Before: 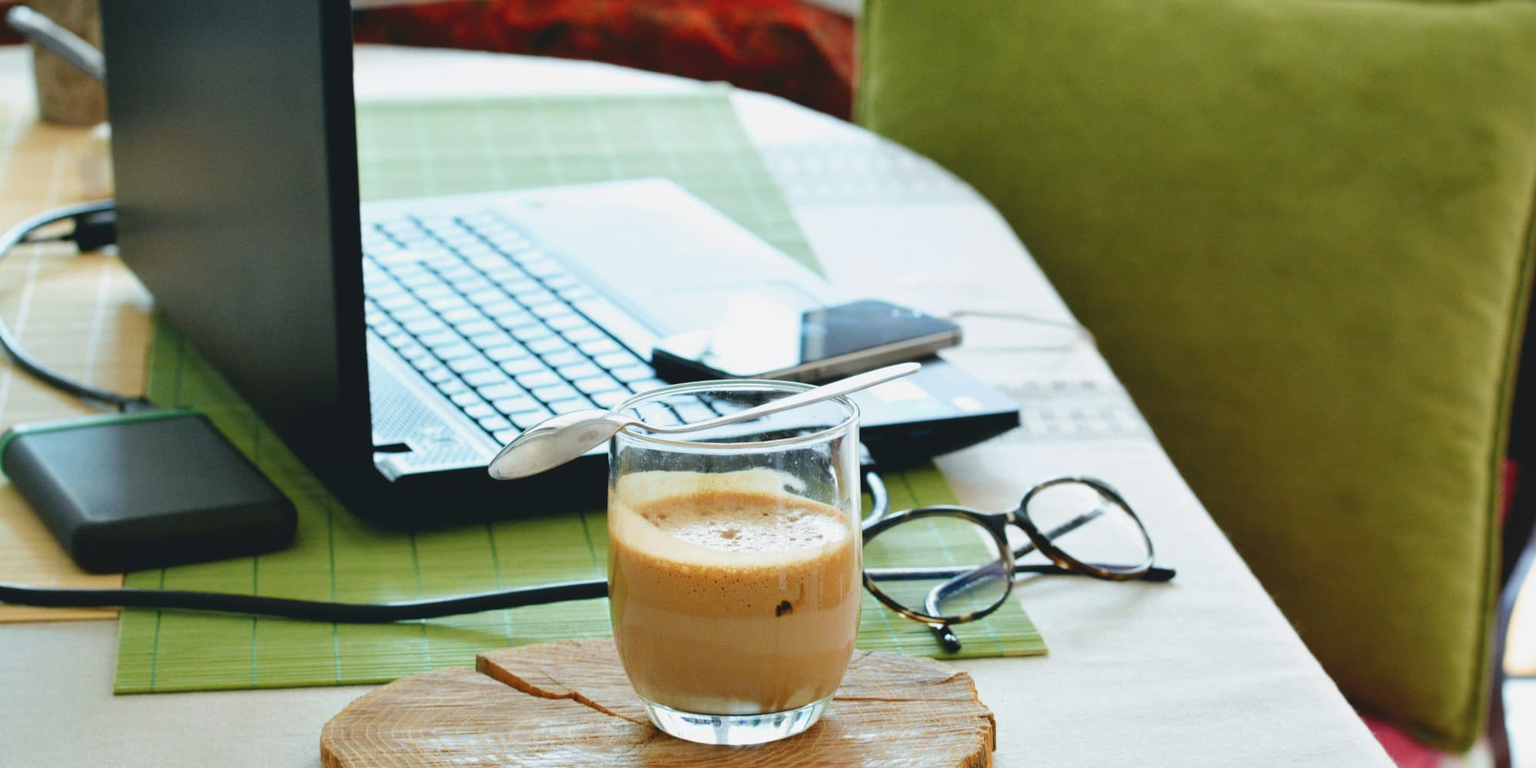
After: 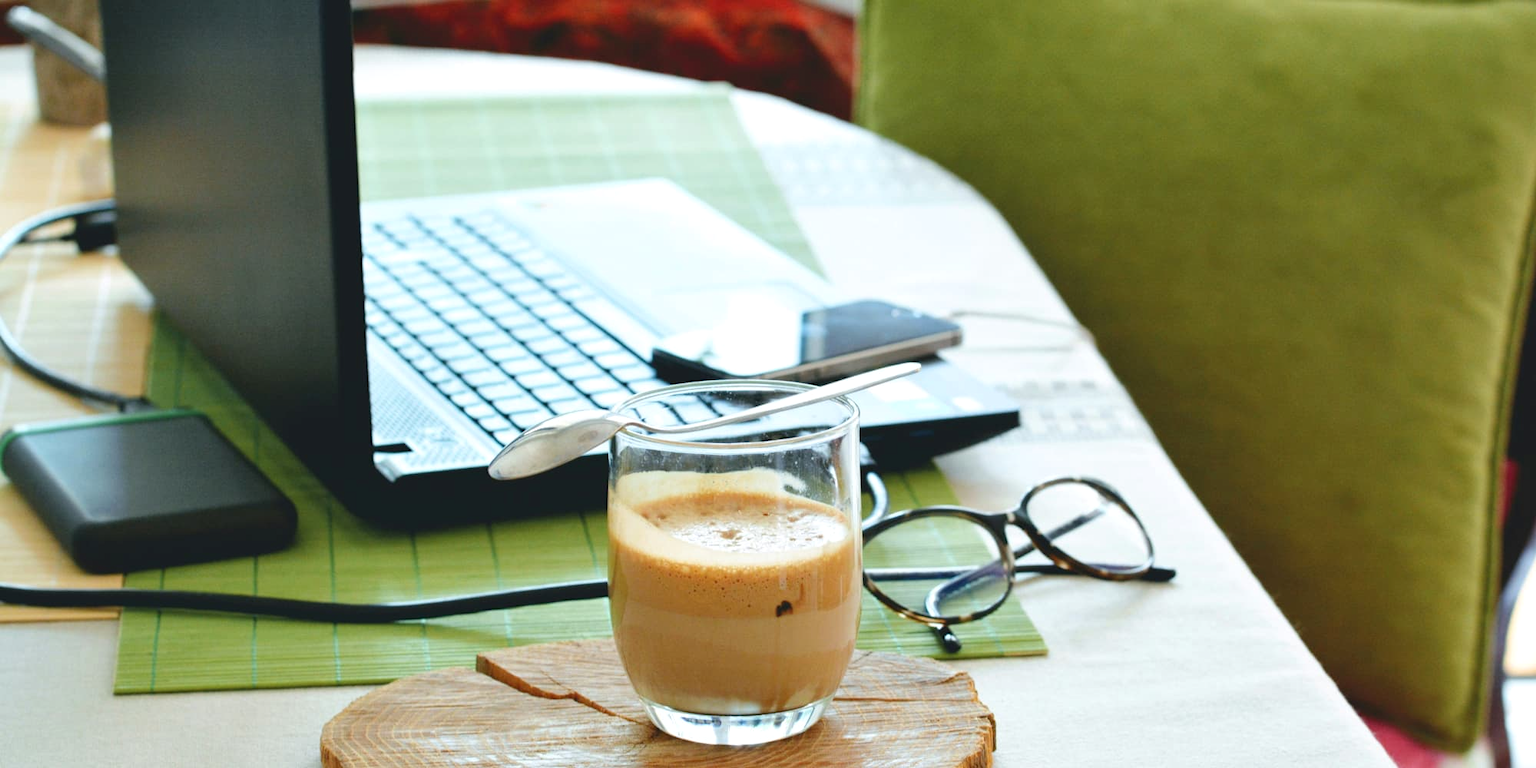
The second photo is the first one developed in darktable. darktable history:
exposure: exposure 0.2 EV, compensate highlight preservation false
base curve: curves: ch0 [(0, 0) (0.297, 0.298) (1, 1)], preserve colors none
